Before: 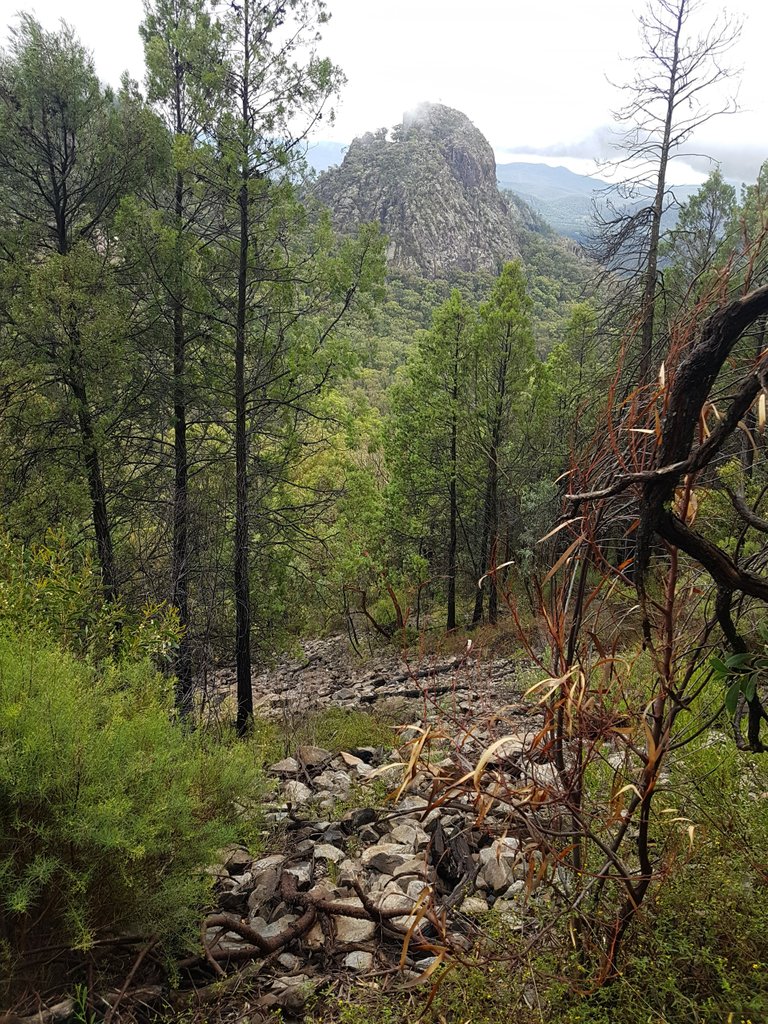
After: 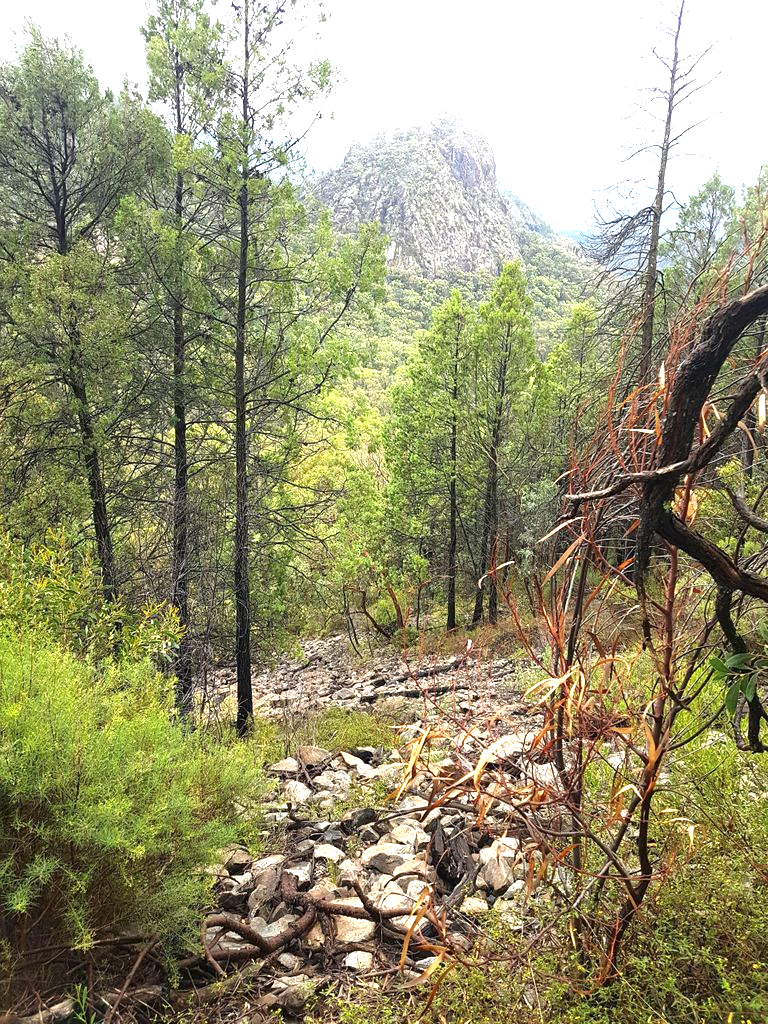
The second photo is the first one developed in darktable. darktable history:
exposure: exposure 1.524 EV, compensate exposure bias true, compensate highlight preservation false
